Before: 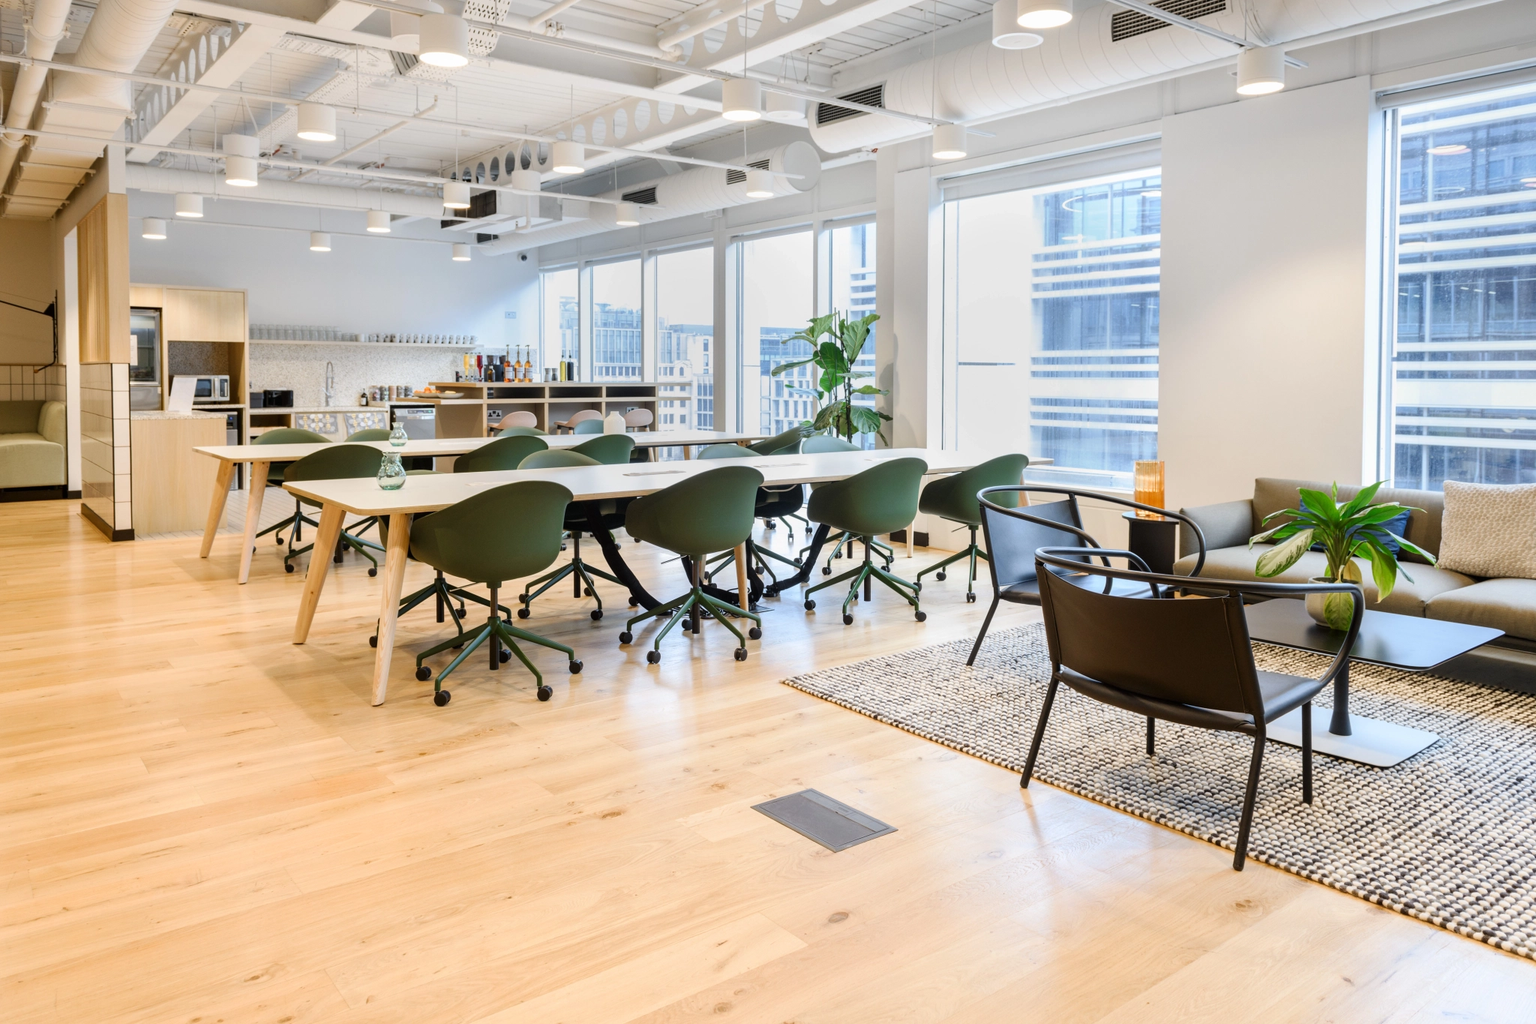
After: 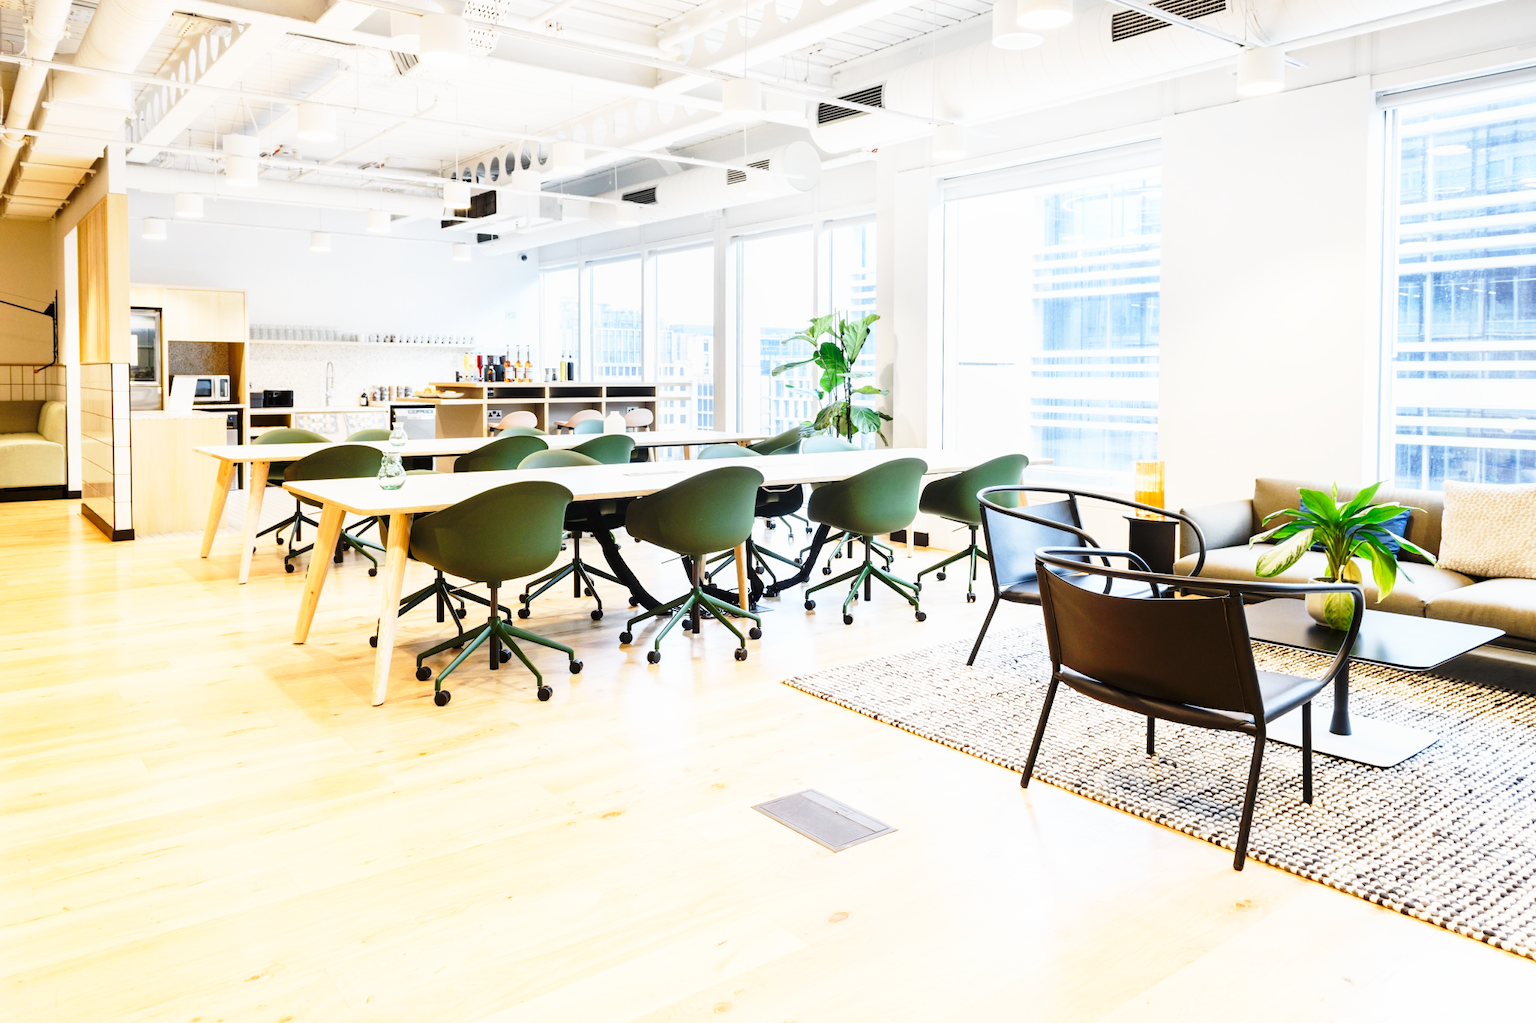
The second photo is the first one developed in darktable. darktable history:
local contrast: mode bilateral grid, contrast 100, coarseness 100, detail 89%, midtone range 0.2
base curve: curves: ch0 [(0, 0) (0.026, 0.03) (0.109, 0.232) (0.351, 0.748) (0.669, 0.968) (1, 1)], preserve colors none
